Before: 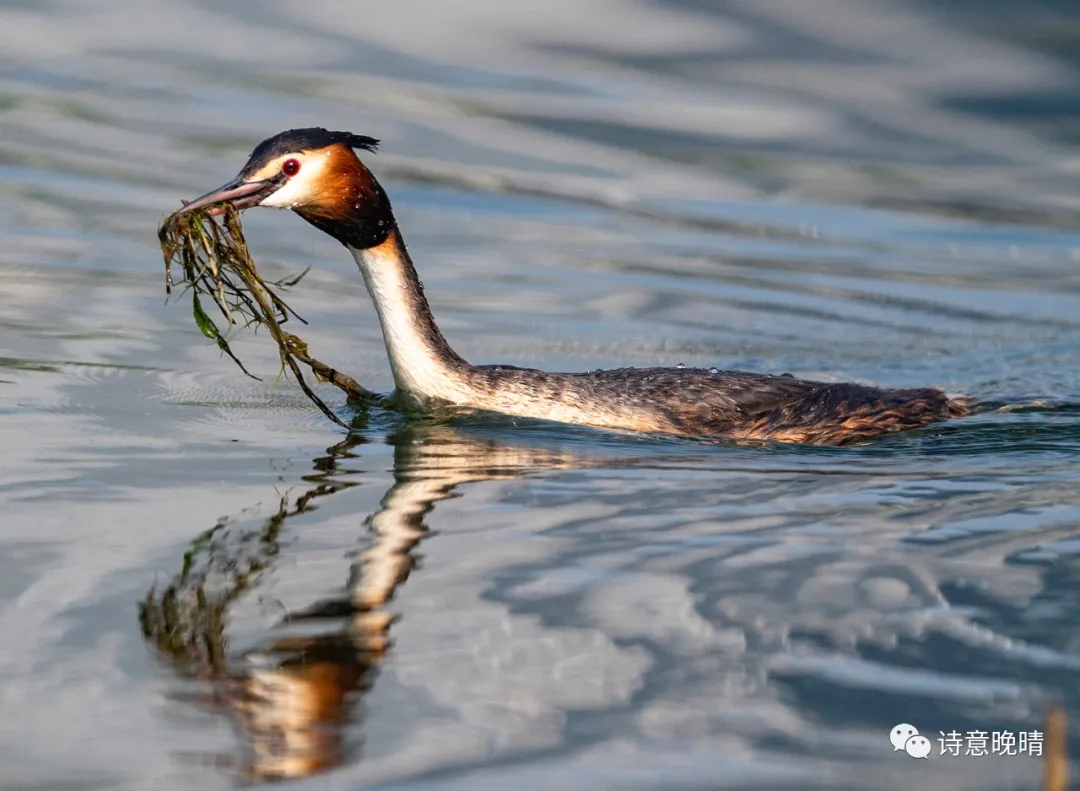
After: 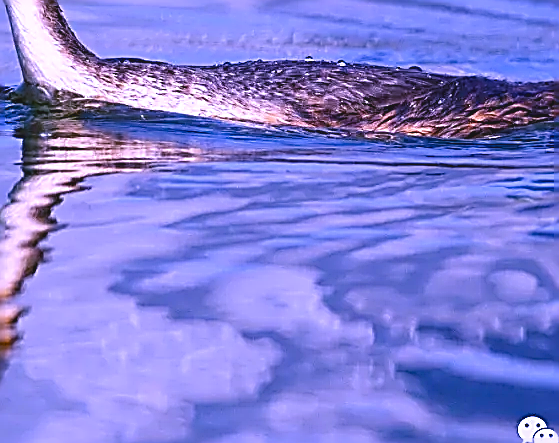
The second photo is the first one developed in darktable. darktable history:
white balance: red 0.98, blue 1.61
crop: left 34.479%, top 38.822%, right 13.718%, bottom 5.172%
color balance rgb: shadows lift › chroma 2%, shadows lift › hue 247.2°, power › chroma 0.3%, power › hue 25.2°, highlights gain › chroma 3%, highlights gain › hue 60°, global offset › luminance 0.75%, perceptual saturation grading › global saturation 20%, perceptual saturation grading › highlights -20%, perceptual saturation grading › shadows 30%, global vibrance 20%
sharpen: amount 1.861
